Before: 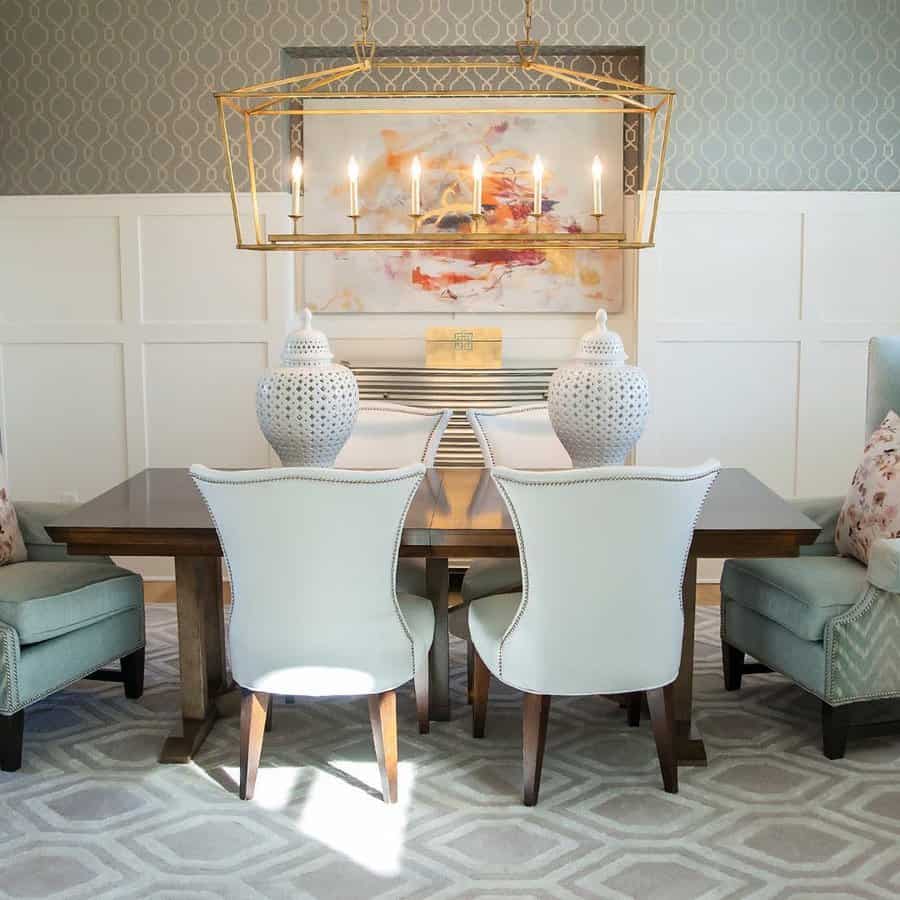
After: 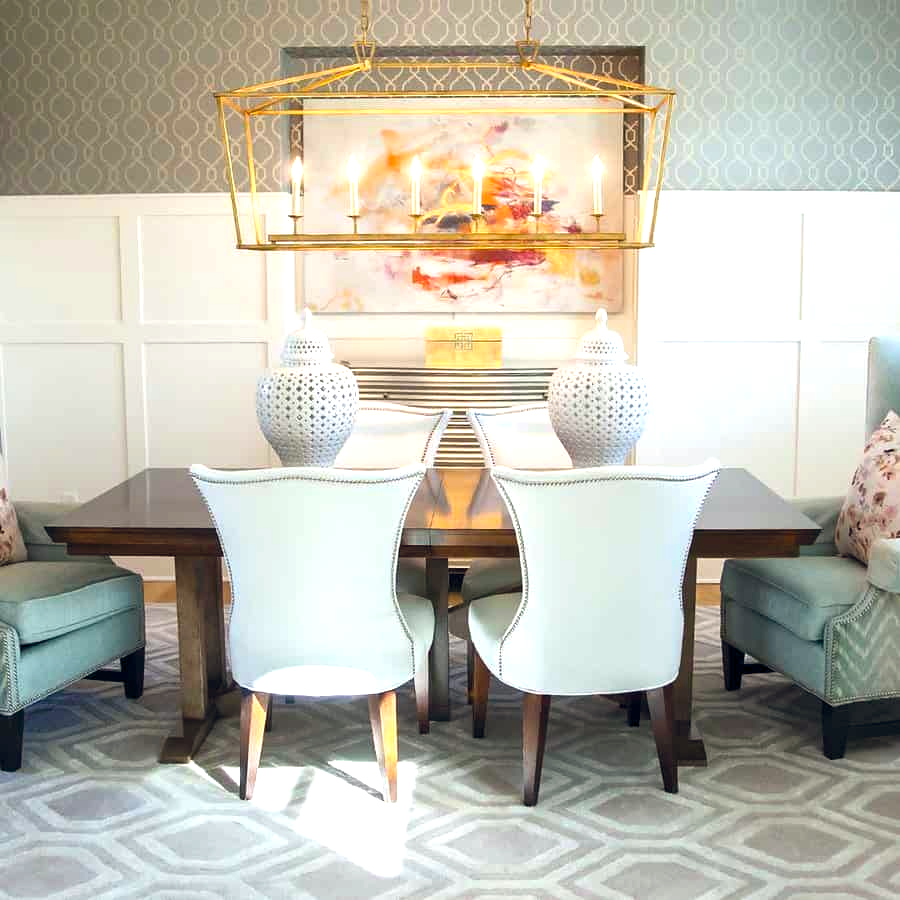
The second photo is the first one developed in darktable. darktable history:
color balance rgb: highlights gain › luminance 17.235%, global offset › chroma 0.058%, global offset › hue 253.65°, perceptual saturation grading › global saturation 24.879%, perceptual brilliance grading › global brilliance 11.008%
